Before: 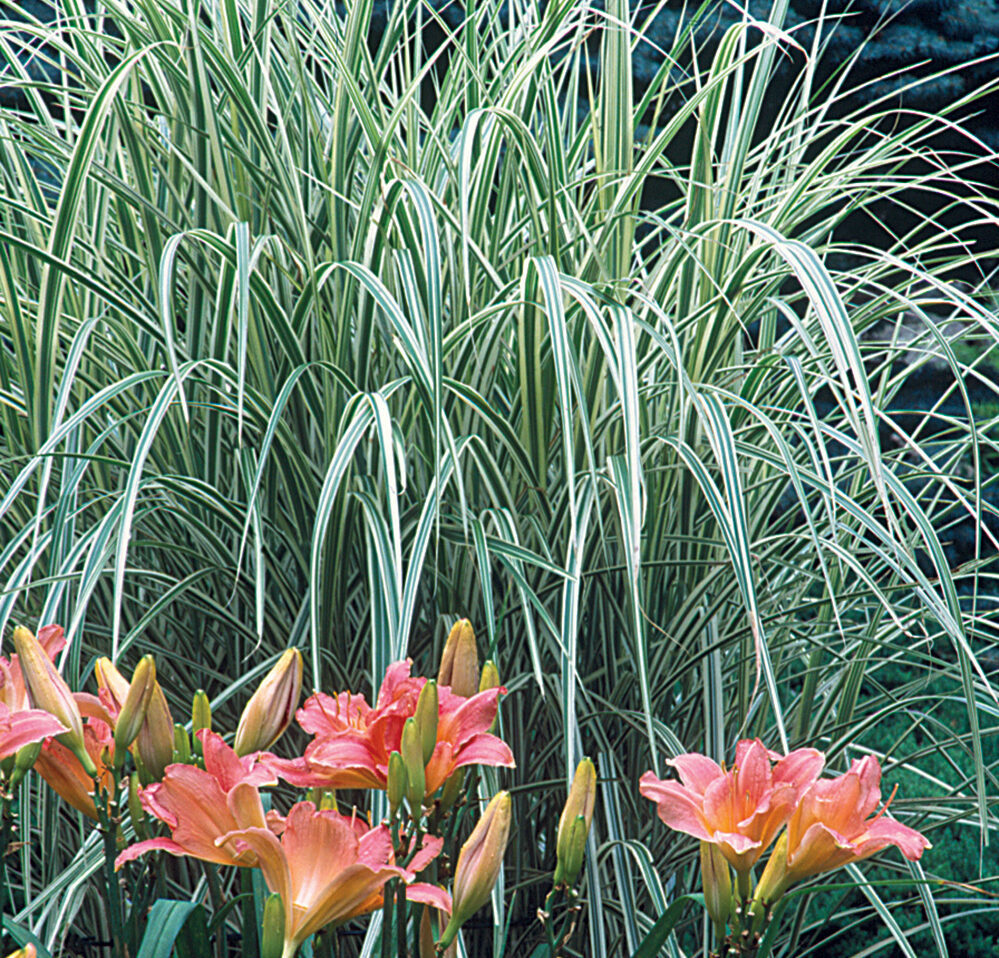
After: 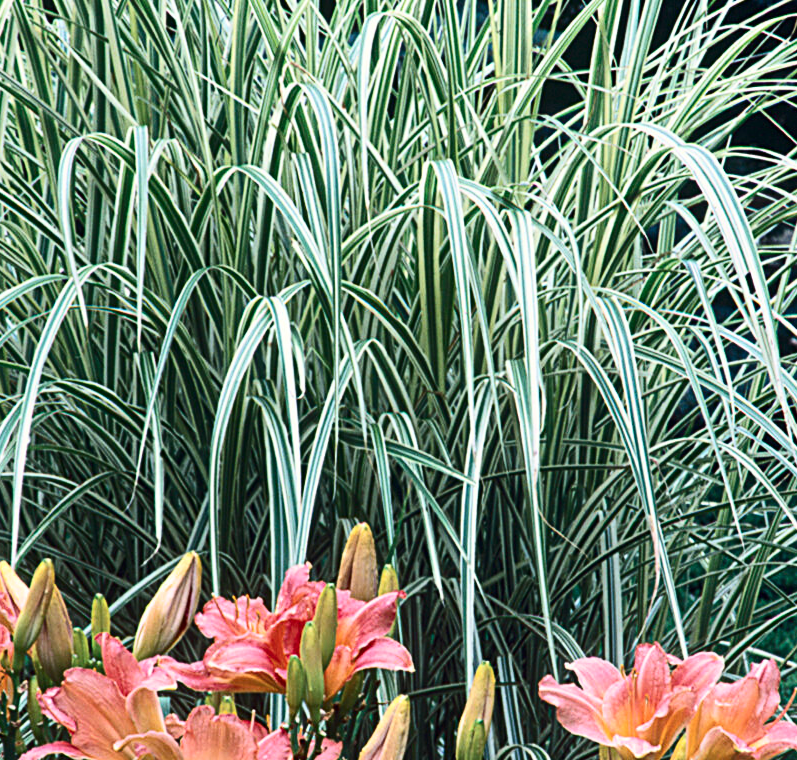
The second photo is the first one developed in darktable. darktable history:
contrast brightness saturation: contrast 0.287
crop and rotate: left 10.175%, top 10.055%, right 9.996%, bottom 10.557%
color correction: highlights b* -0.038
